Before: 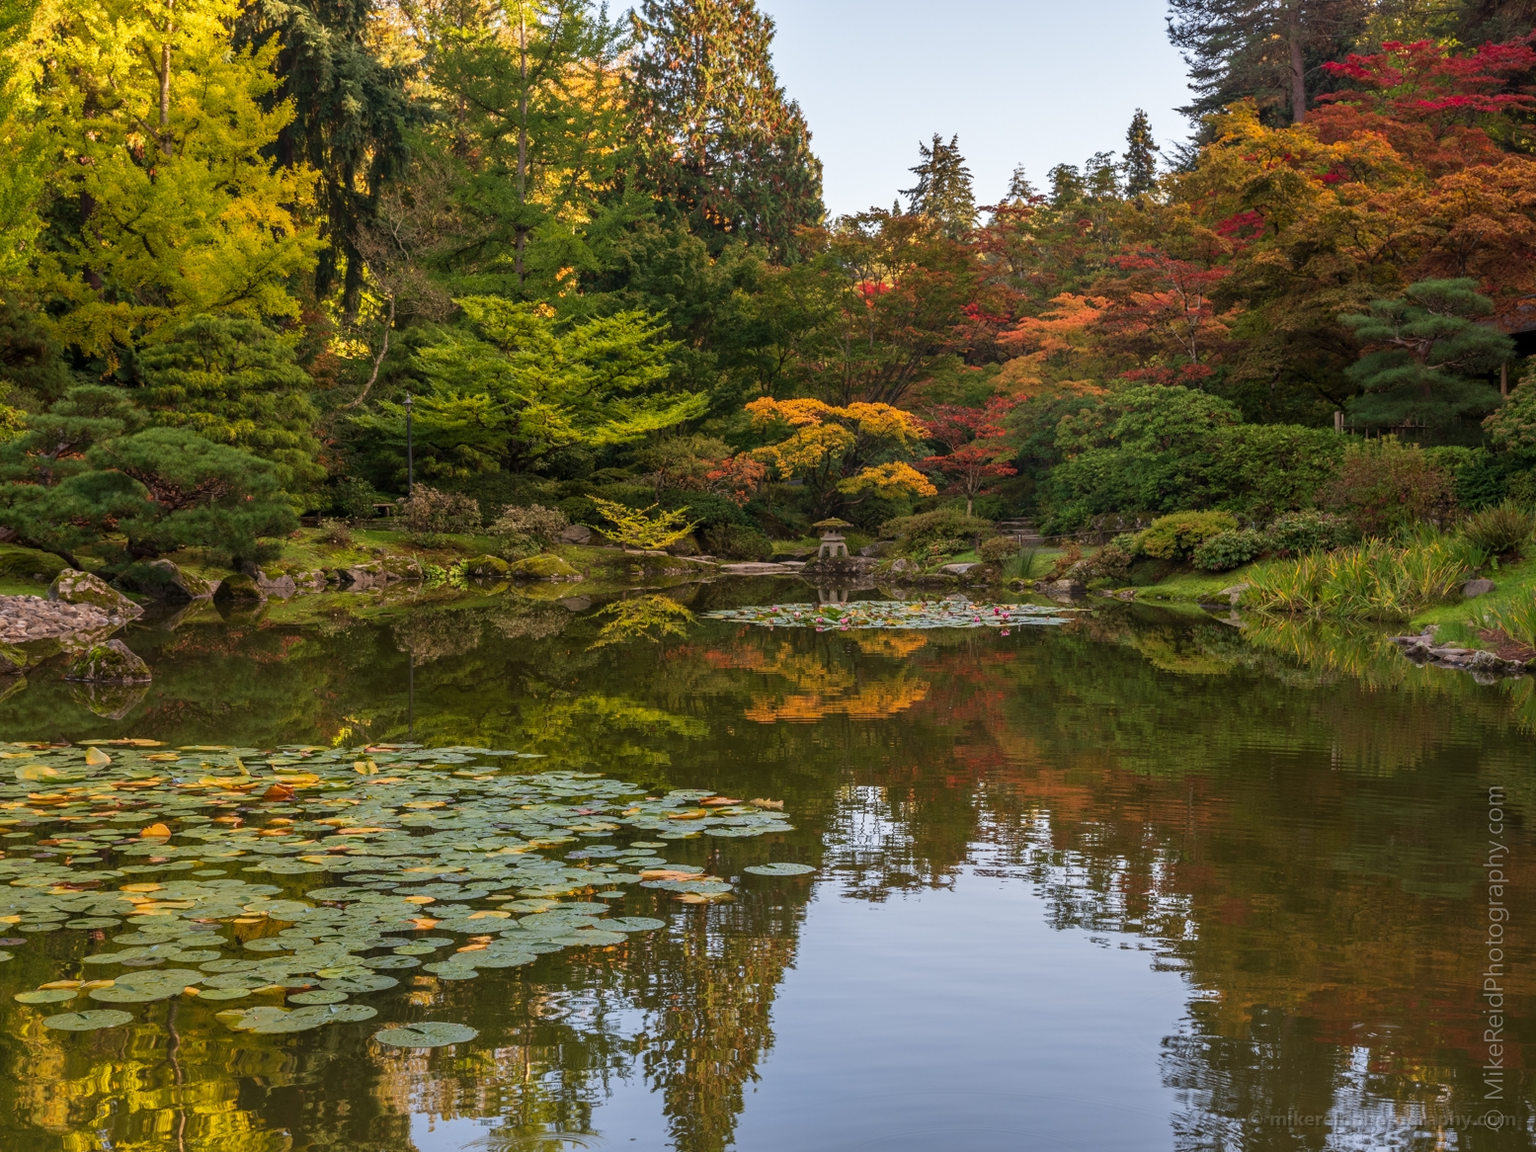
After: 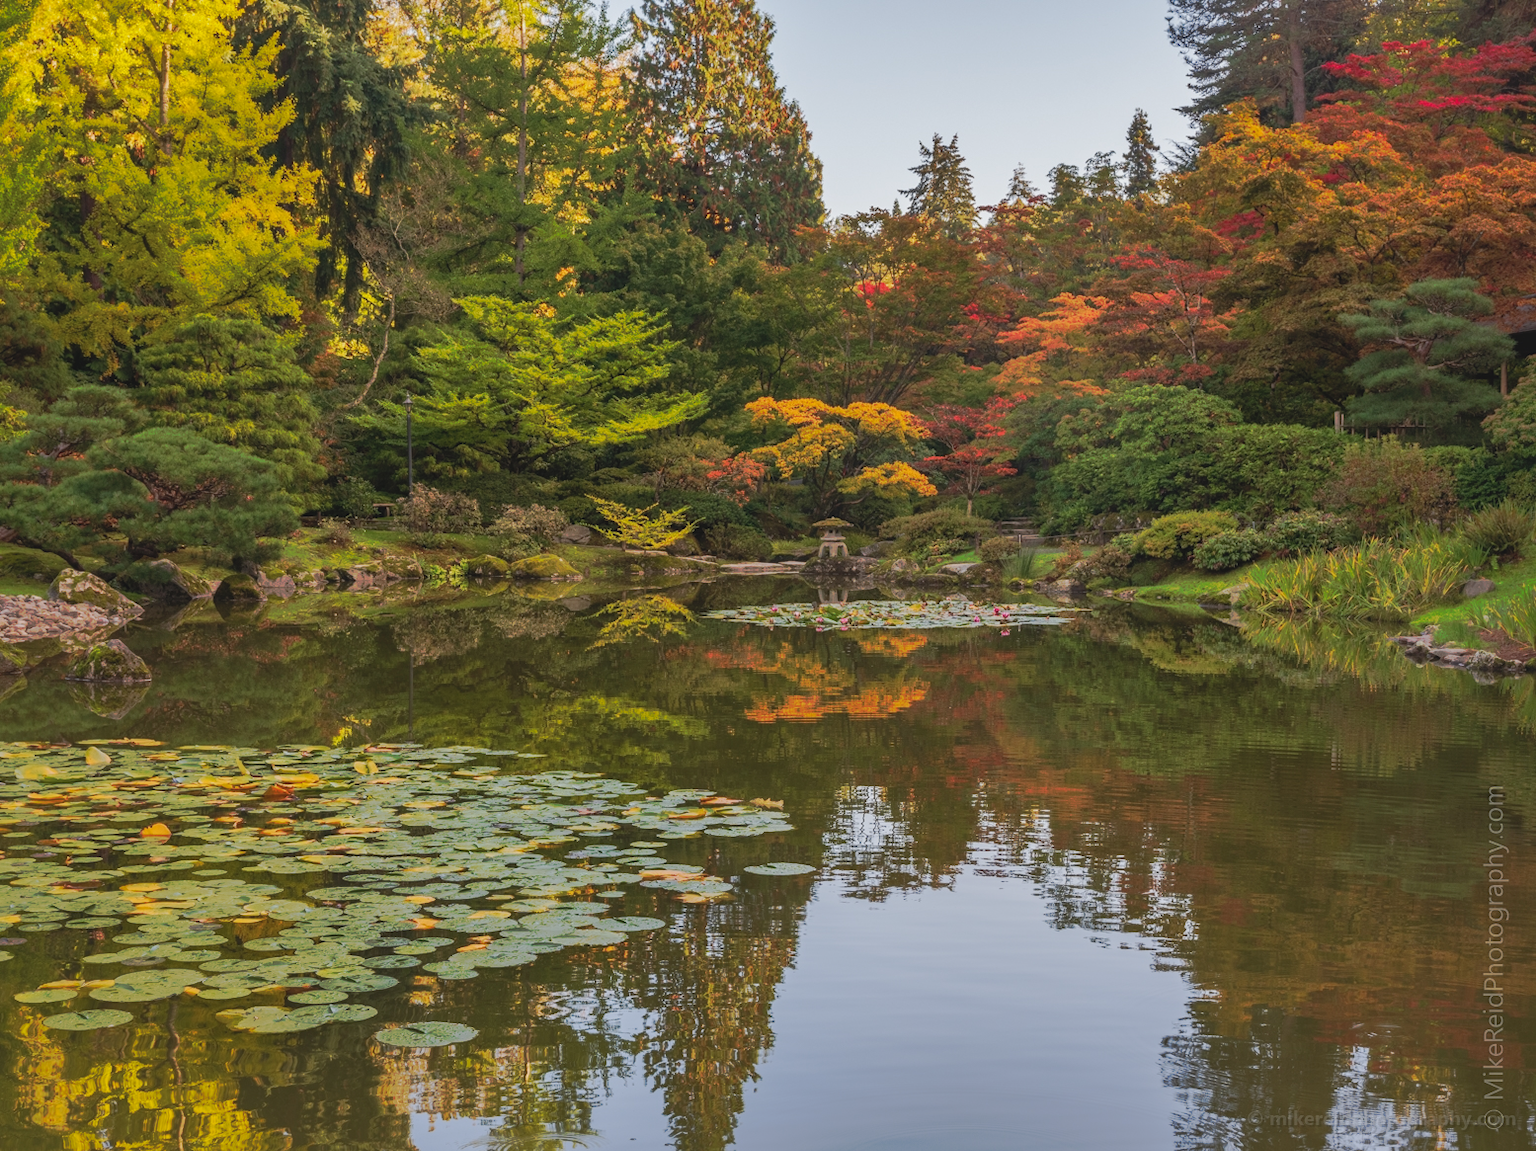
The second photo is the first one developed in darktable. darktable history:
contrast brightness saturation: contrast -0.1, saturation -0.1
shadows and highlights: on, module defaults
tone curve: curves: ch0 [(0, 0) (0.003, 0.003) (0.011, 0.011) (0.025, 0.024) (0.044, 0.044) (0.069, 0.068) (0.1, 0.098) (0.136, 0.133) (0.177, 0.174) (0.224, 0.22) (0.277, 0.272) (0.335, 0.329) (0.399, 0.392) (0.468, 0.46) (0.543, 0.607) (0.623, 0.676) (0.709, 0.75) (0.801, 0.828) (0.898, 0.912) (1, 1)], preserve colors none
